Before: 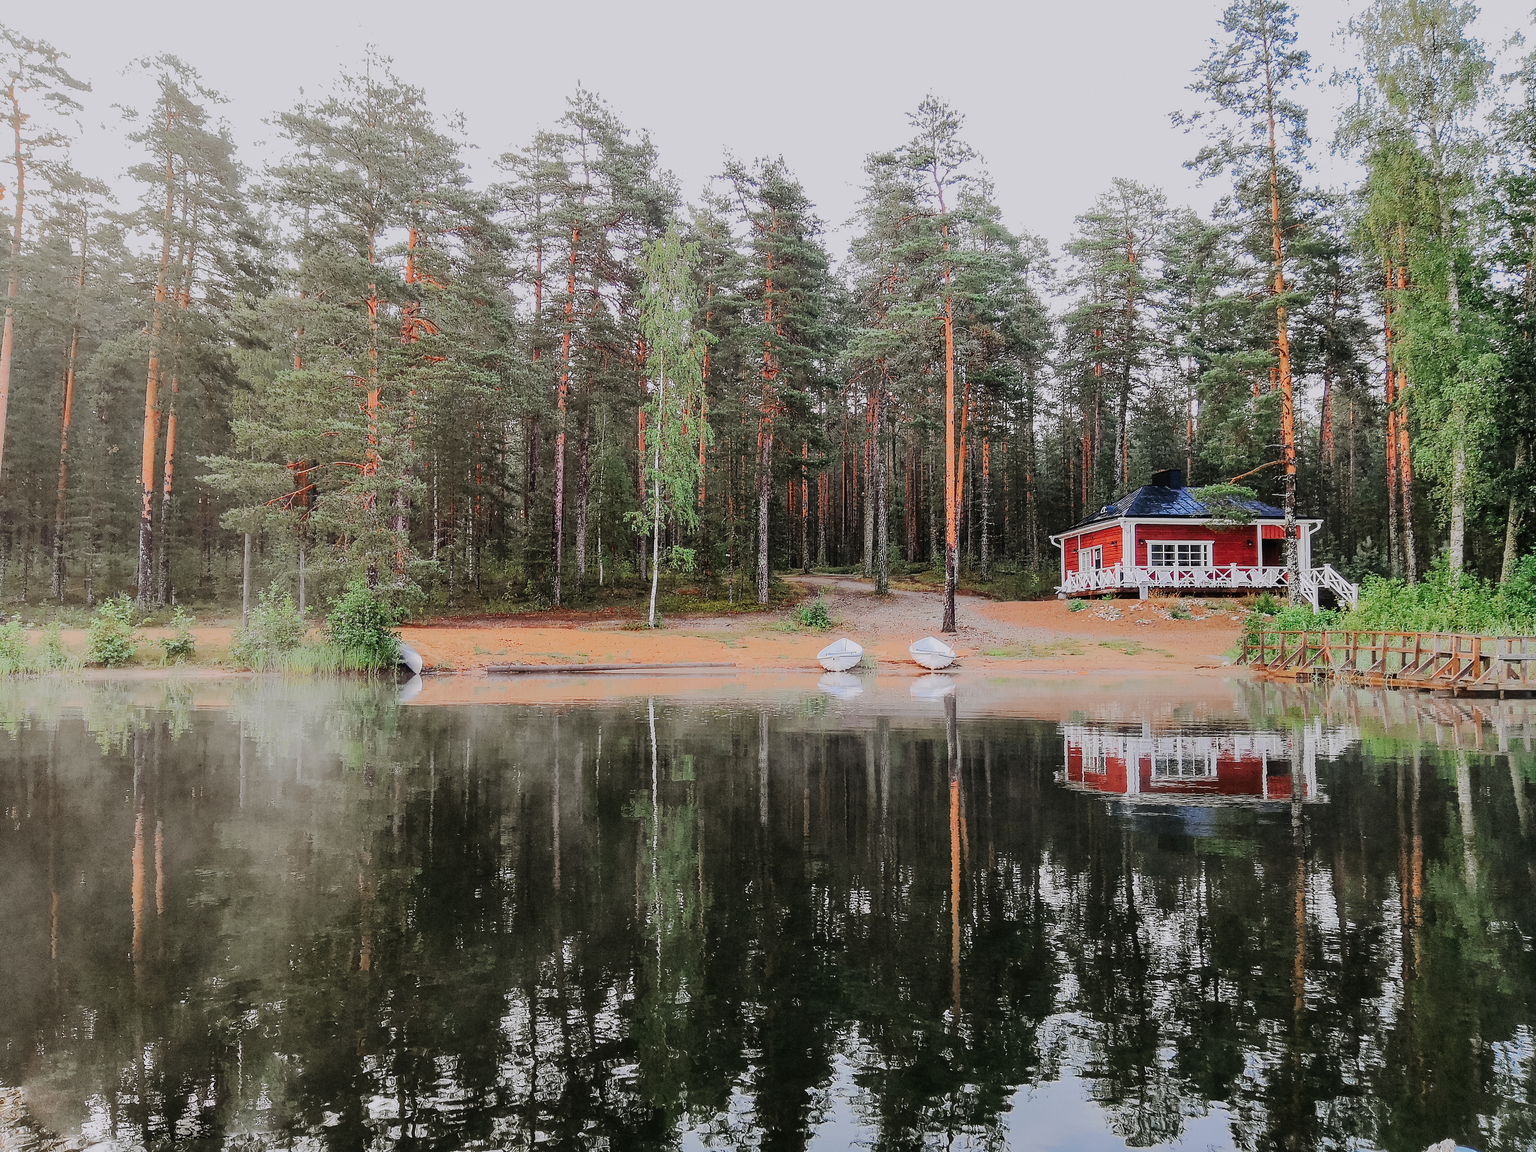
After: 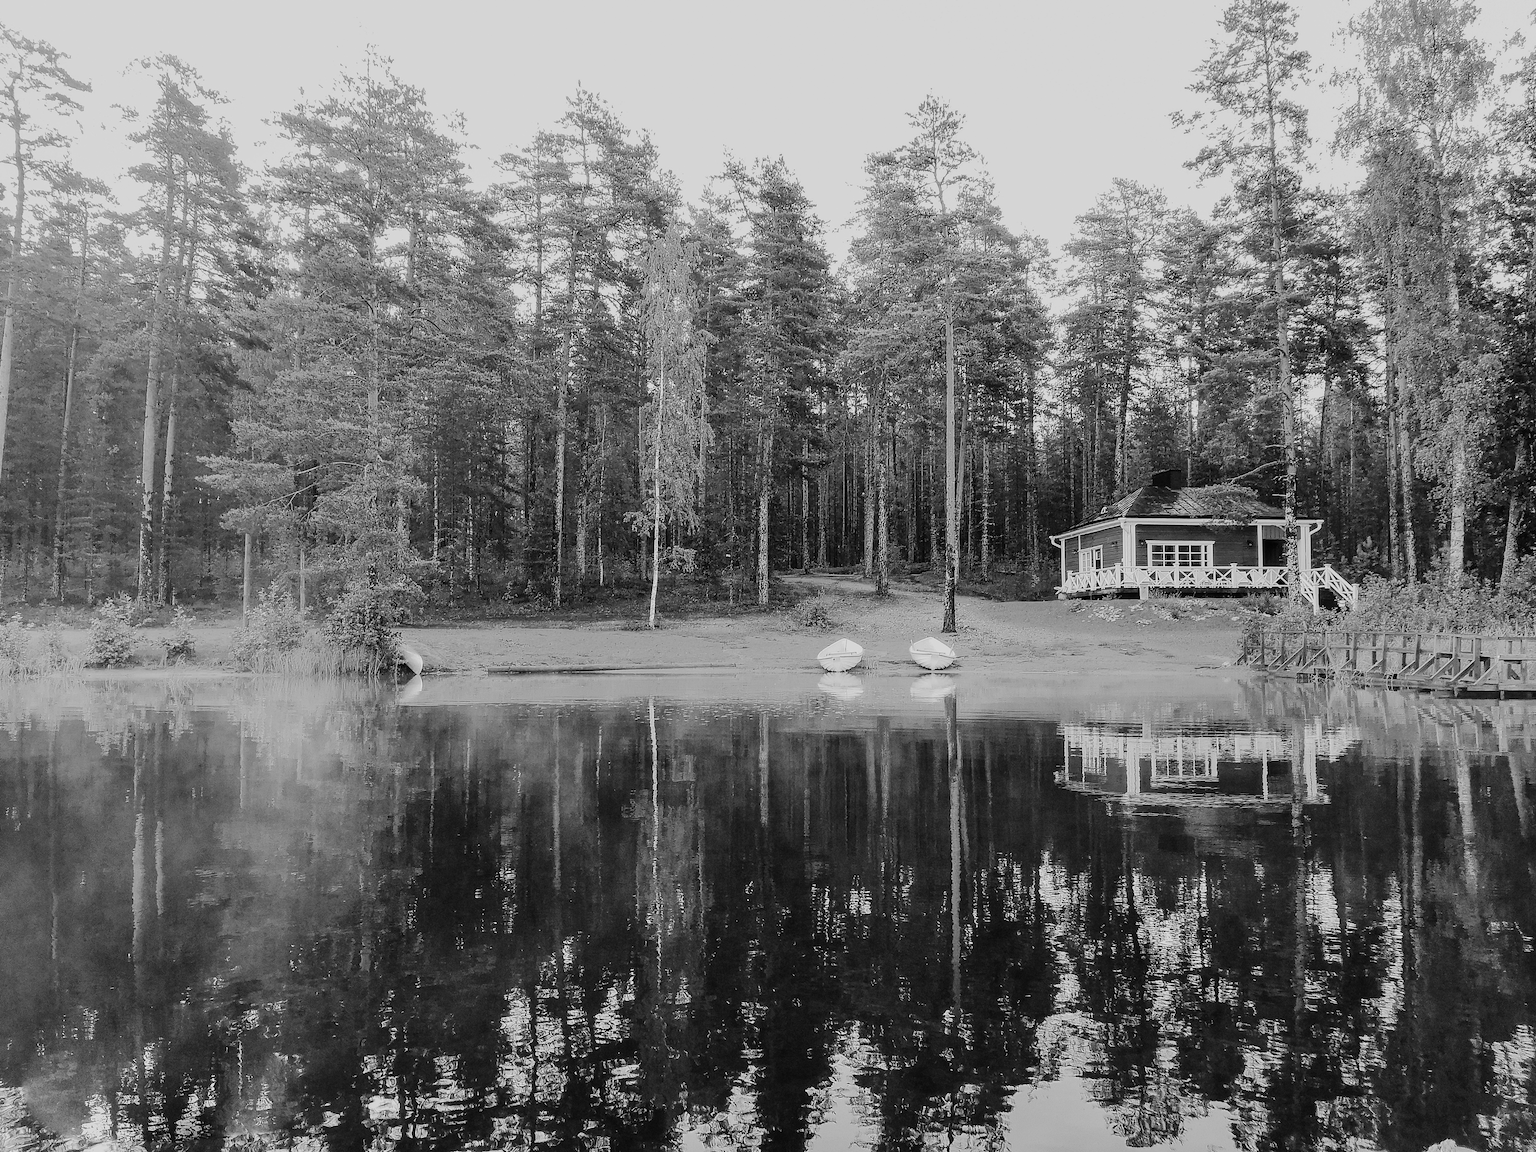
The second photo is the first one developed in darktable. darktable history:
color calibration: output gray [0.31, 0.36, 0.33, 0], x 0.383, y 0.371, temperature 3923.97 K
